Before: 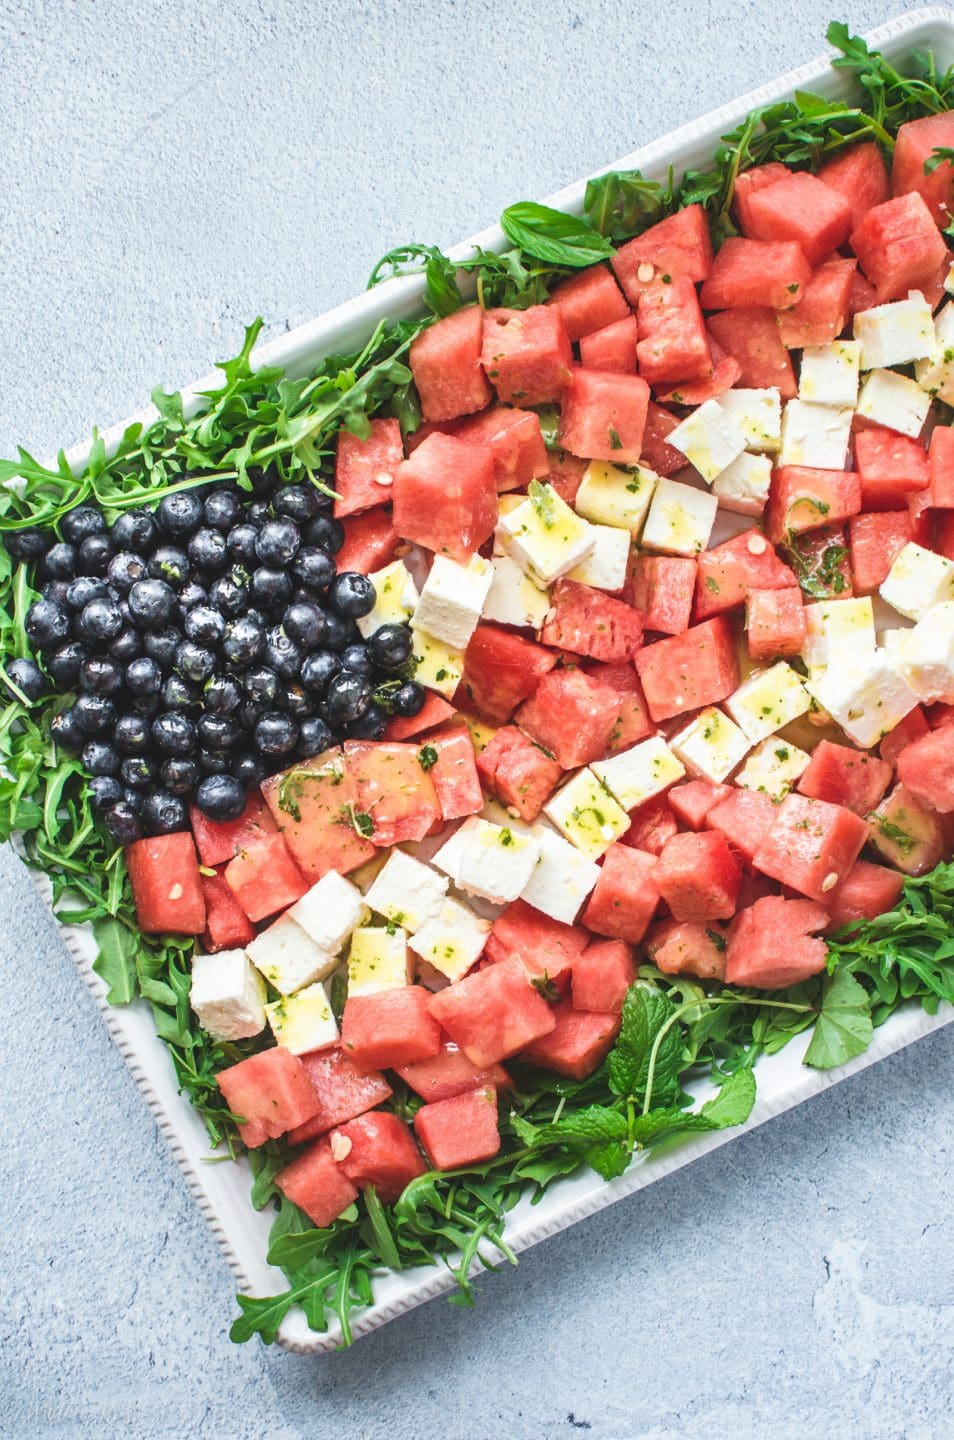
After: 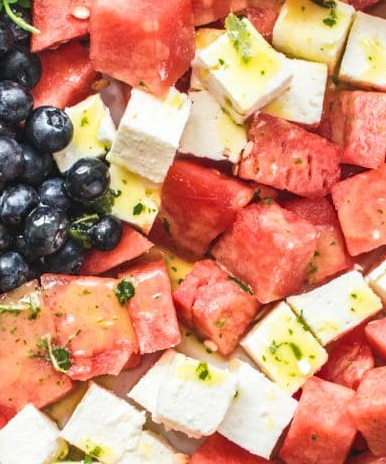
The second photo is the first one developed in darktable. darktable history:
crop: left 31.78%, top 32.412%, right 27.709%, bottom 35.338%
haze removal: compatibility mode true, adaptive false
